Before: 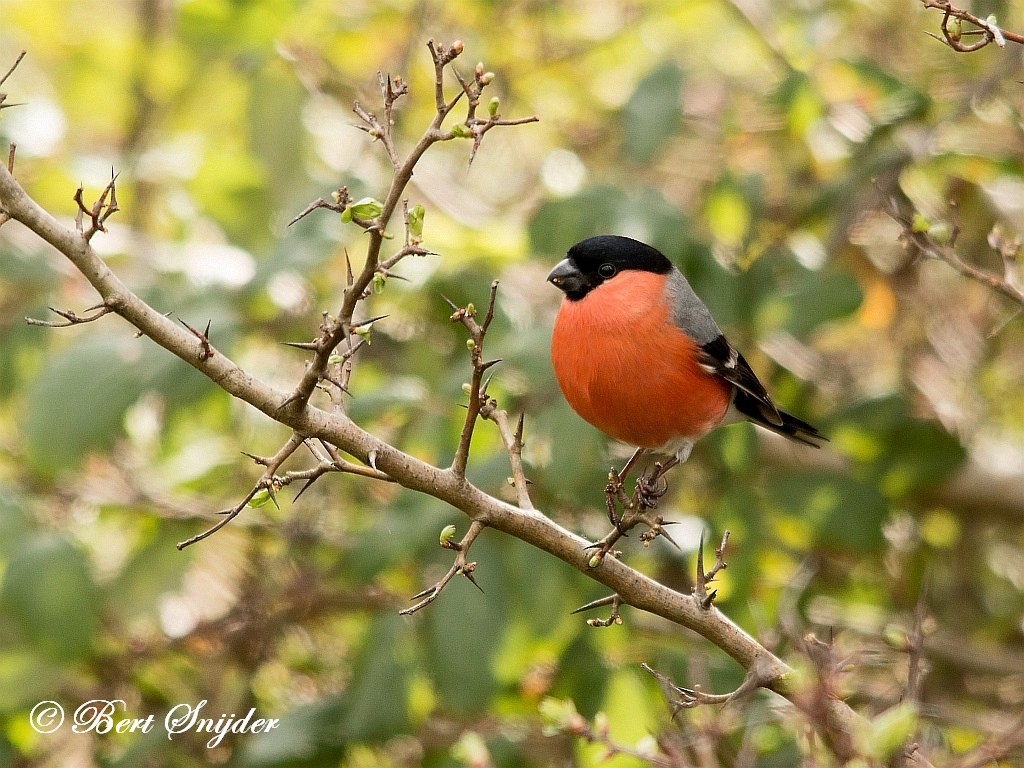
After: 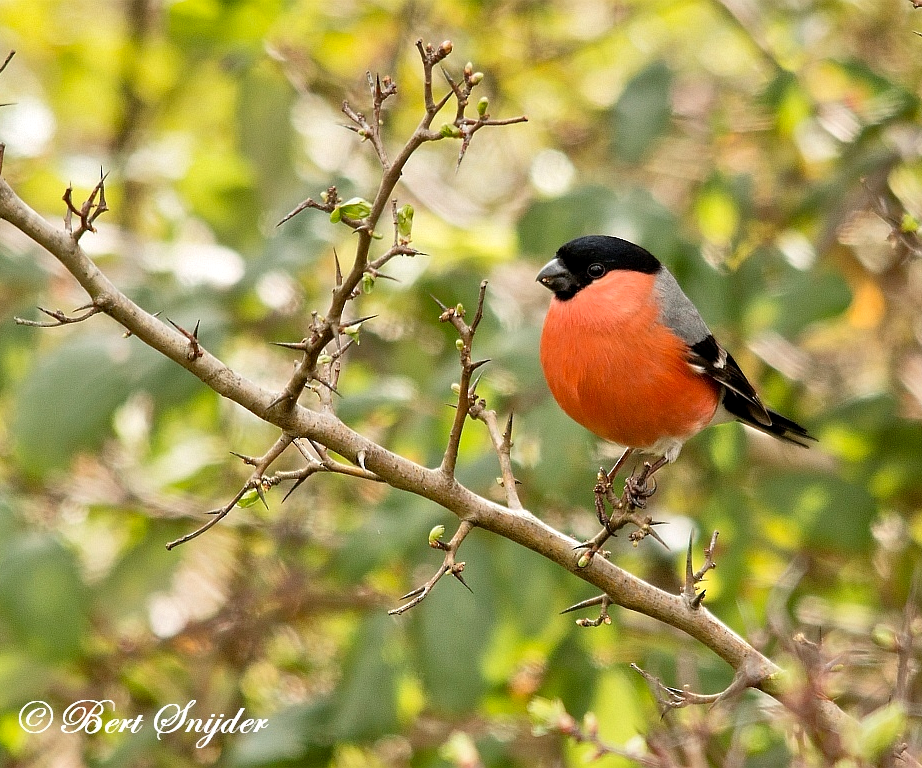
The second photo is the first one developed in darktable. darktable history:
tone equalizer: -8 EV 0.001 EV, -7 EV -0.004 EV, -6 EV 0.009 EV, -5 EV 0.032 EV, -4 EV 0.276 EV, -3 EV 0.644 EV, -2 EV 0.584 EV, -1 EV 0.187 EV, +0 EV 0.024 EV
levels: levels [0, 0.492, 0.984]
exposure: black level correction 0.001, compensate highlight preservation false
crop and rotate: left 1.088%, right 8.807%
shadows and highlights: shadows 22.7, highlights -48.71, soften with gaussian
